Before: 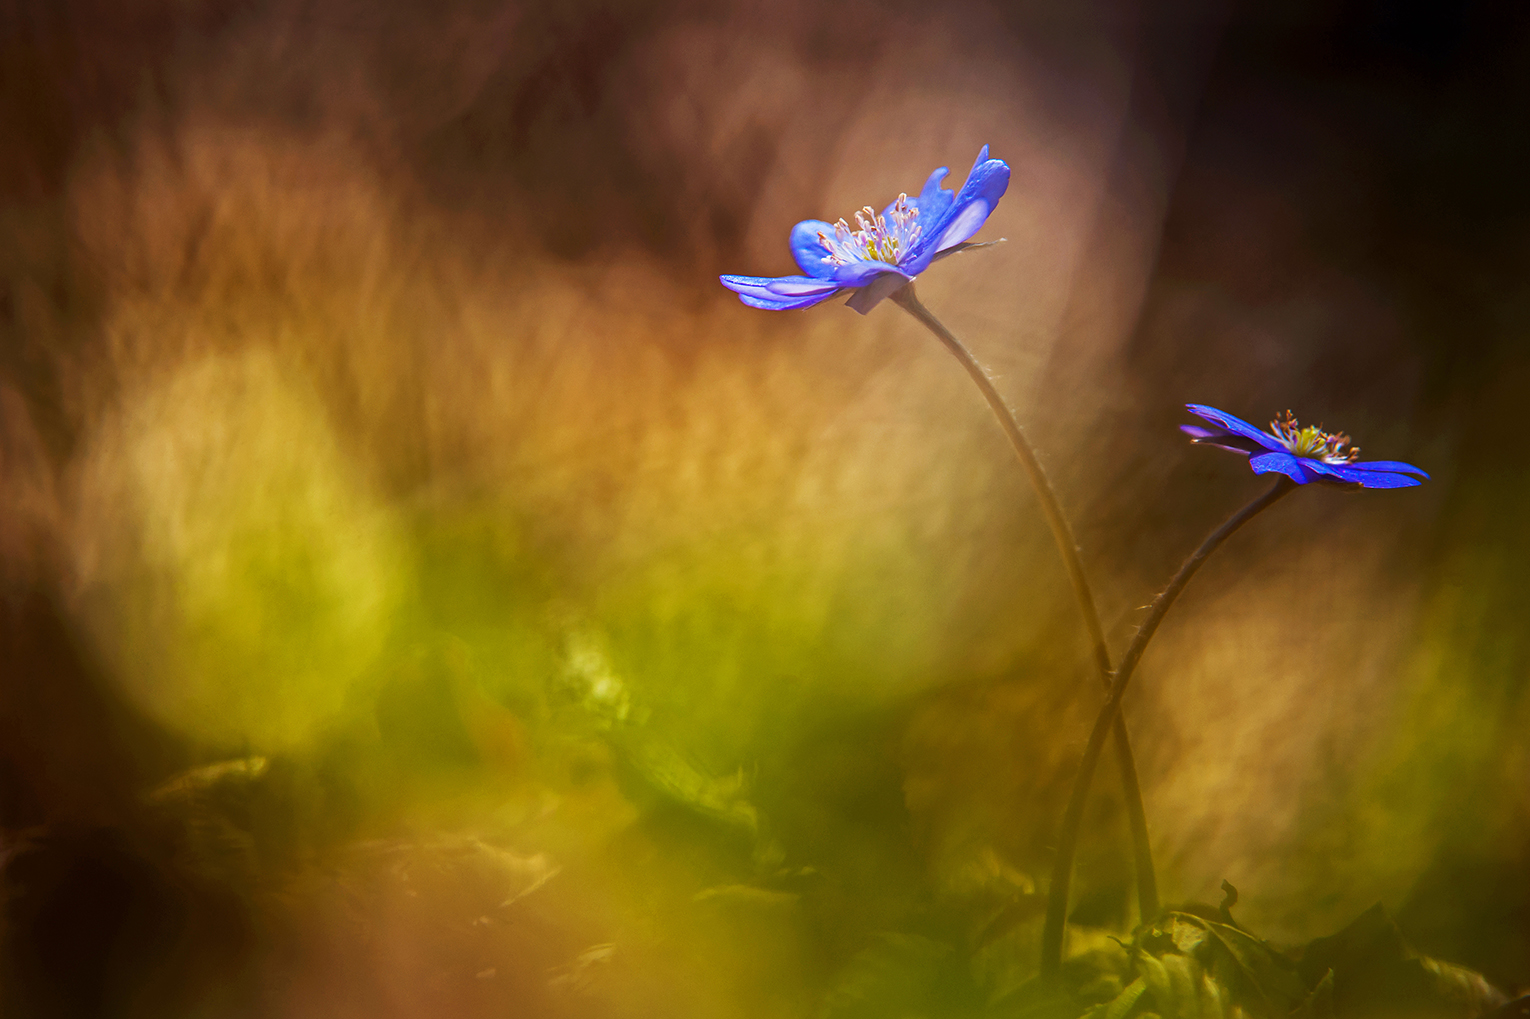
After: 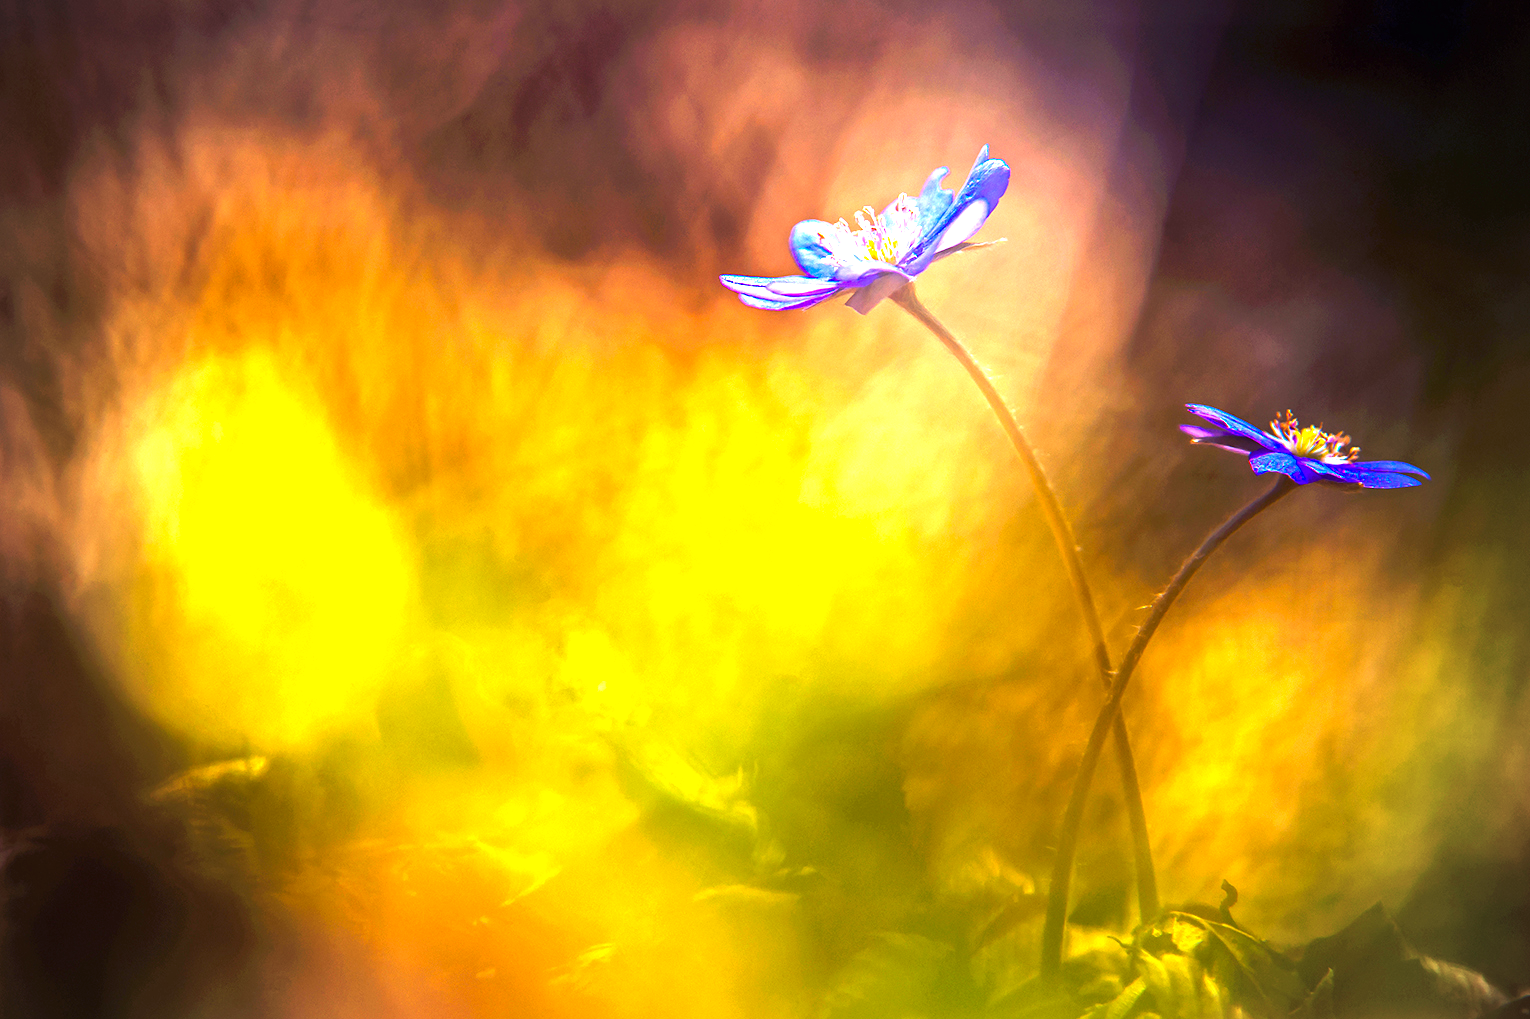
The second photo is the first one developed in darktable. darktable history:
color correction: highlights a* 3.44, highlights b* 1.81, saturation 1.15
exposure: black level correction 0, exposure 1.381 EV, compensate highlight preservation false
color balance rgb: shadows lift › luminance -28.893%, shadows lift › chroma 14.878%, shadows lift › hue 271.21°, highlights gain › luminance 0.758%, highlights gain › chroma 0.445%, highlights gain › hue 41.64°, perceptual saturation grading › global saturation 3.648%, perceptual brilliance grading › highlights 9.322%, perceptual brilliance grading › mid-tones 5.485%
vignetting: fall-off start 74.59%, fall-off radius 66.25%
